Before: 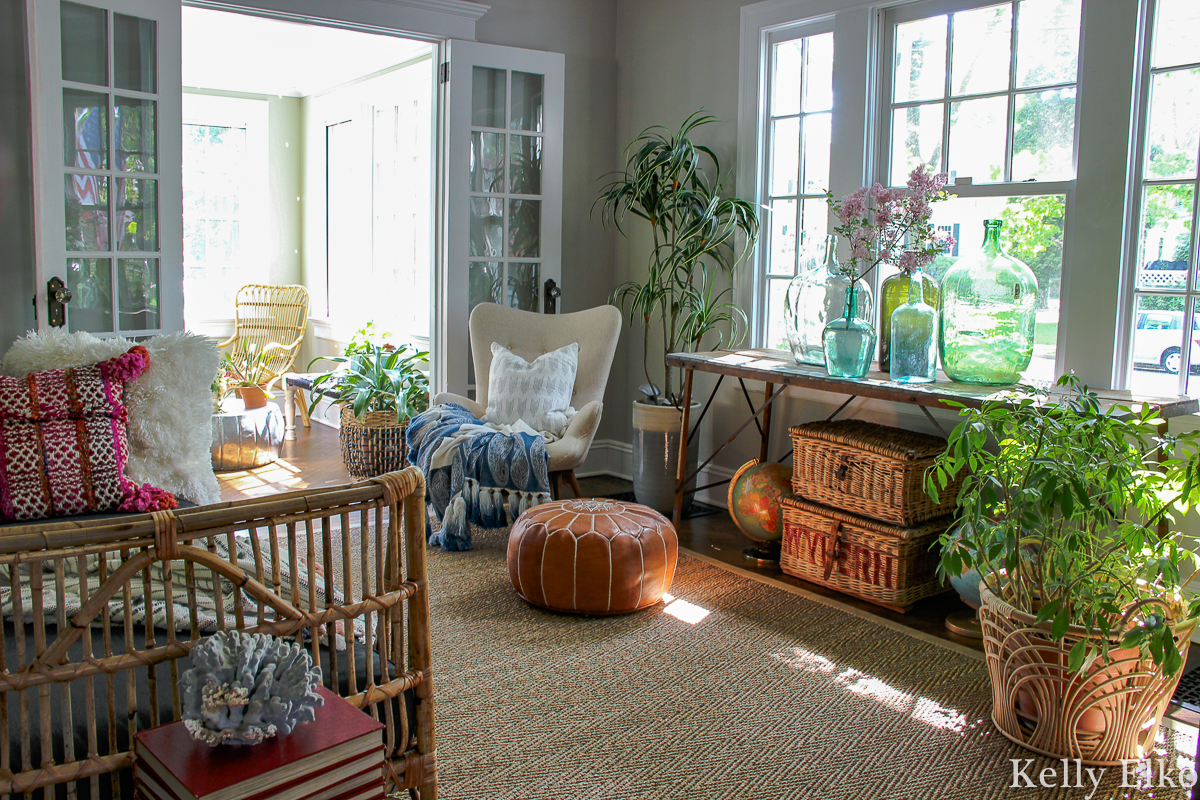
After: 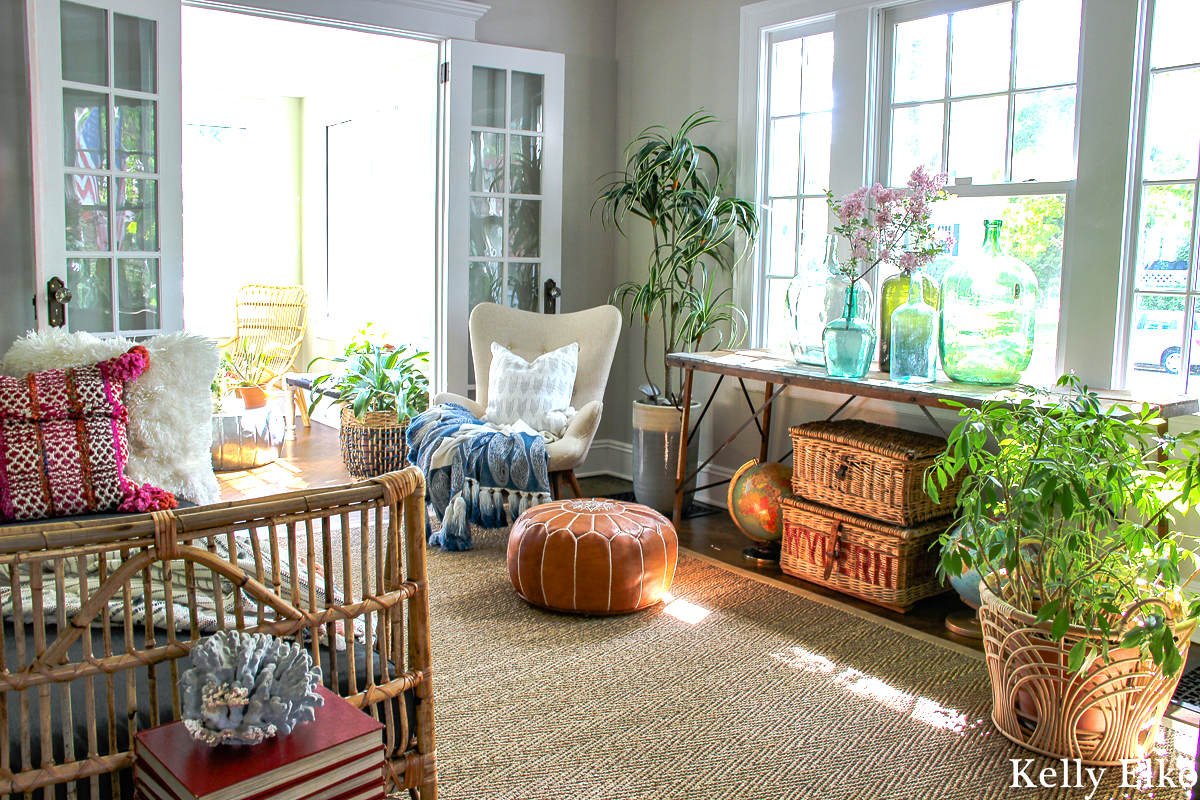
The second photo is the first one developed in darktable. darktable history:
exposure: black level correction 0, exposure 0.931 EV, compensate highlight preservation false
